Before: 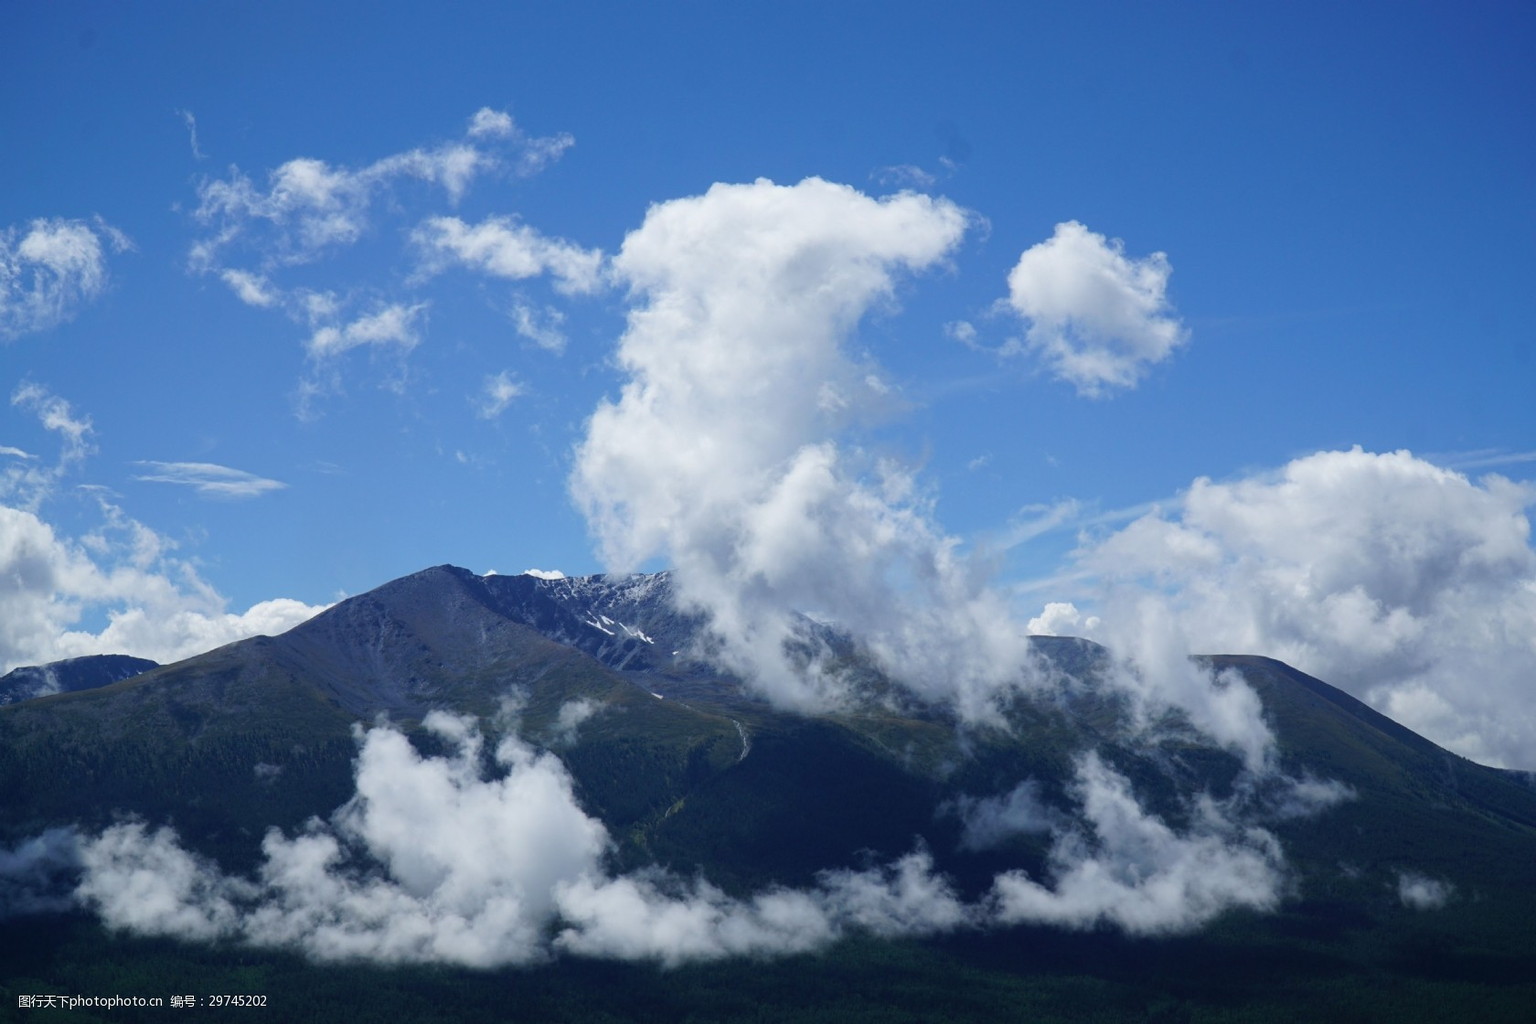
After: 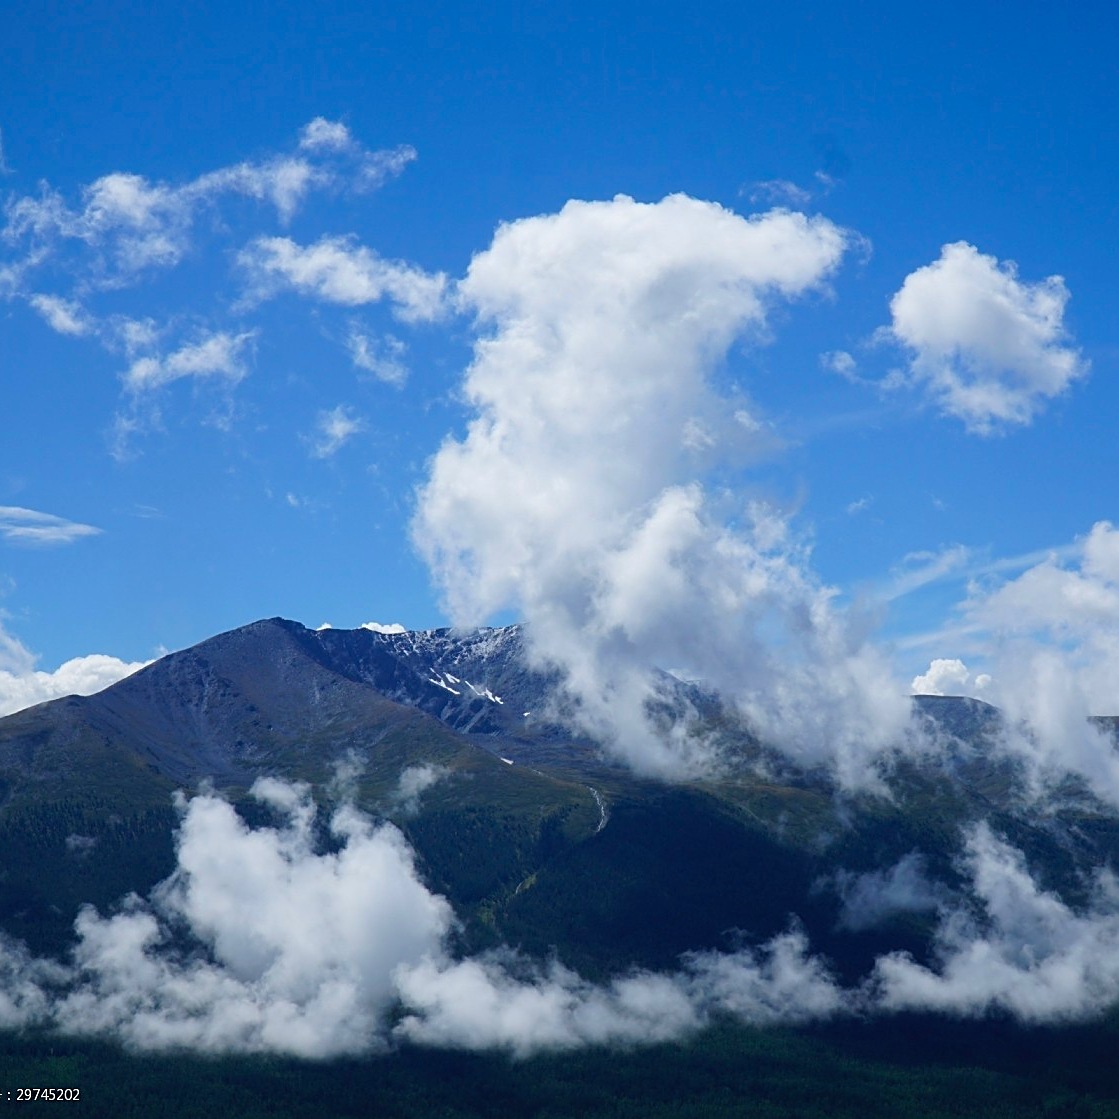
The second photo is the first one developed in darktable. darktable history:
color balance rgb: perceptual saturation grading › global saturation 25%, global vibrance 10%
crop and rotate: left 12.673%, right 20.66%
sharpen: on, module defaults
